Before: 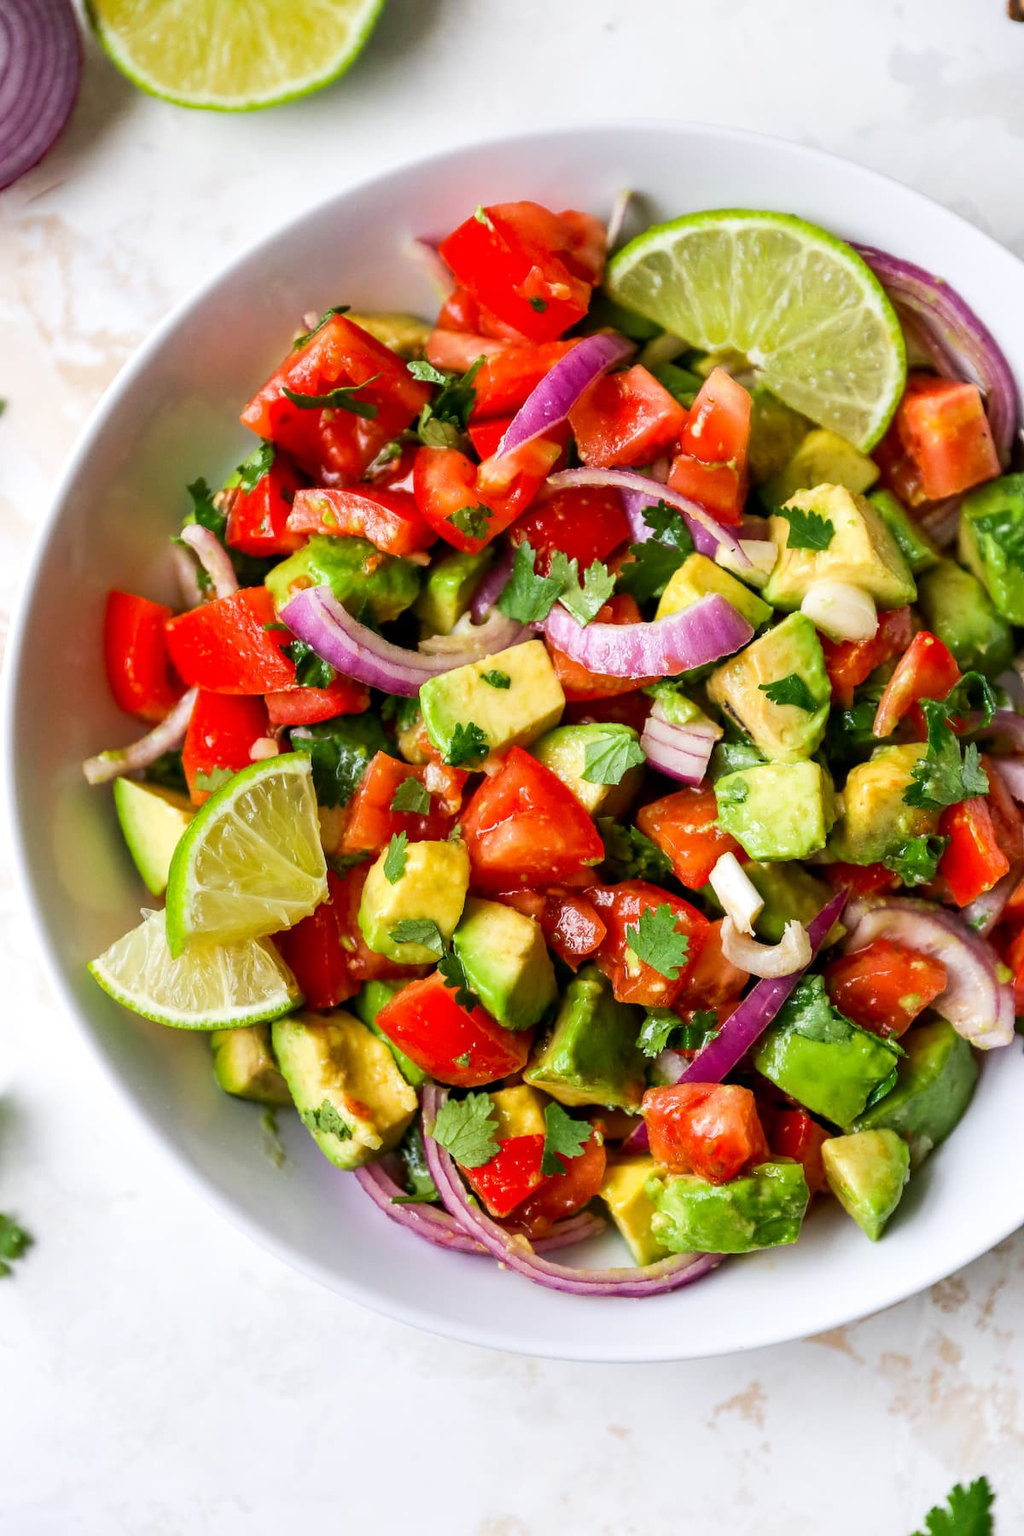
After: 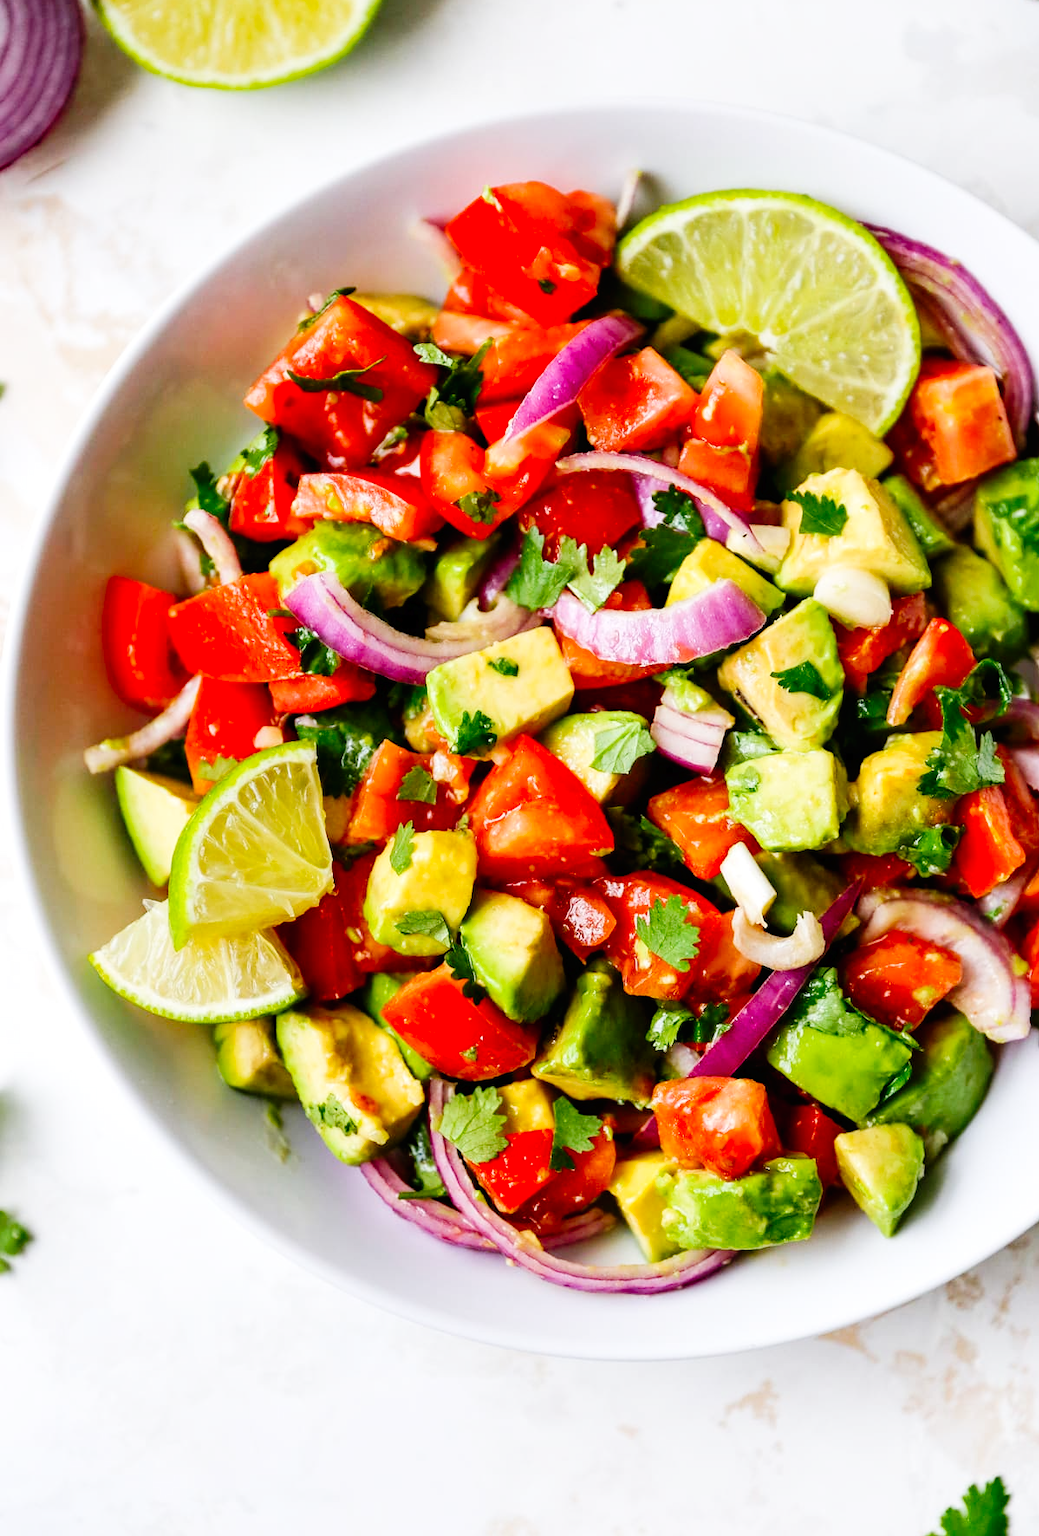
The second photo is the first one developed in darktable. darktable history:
crop: top 1.533%, right 0.039%
tone curve: curves: ch0 [(0, 0) (0.003, 0.006) (0.011, 0.007) (0.025, 0.009) (0.044, 0.012) (0.069, 0.021) (0.1, 0.036) (0.136, 0.056) (0.177, 0.105) (0.224, 0.165) (0.277, 0.251) (0.335, 0.344) (0.399, 0.439) (0.468, 0.532) (0.543, 0.628) (0.623, 0.718) (0.709, 0.797) (0.801, 0.874) (0.898, 0.943) (1, 1)], preserve colors none
tone equalizer: edges refinement/feathering 500, mask exposure compensation -1.57 EV, preserve details no
